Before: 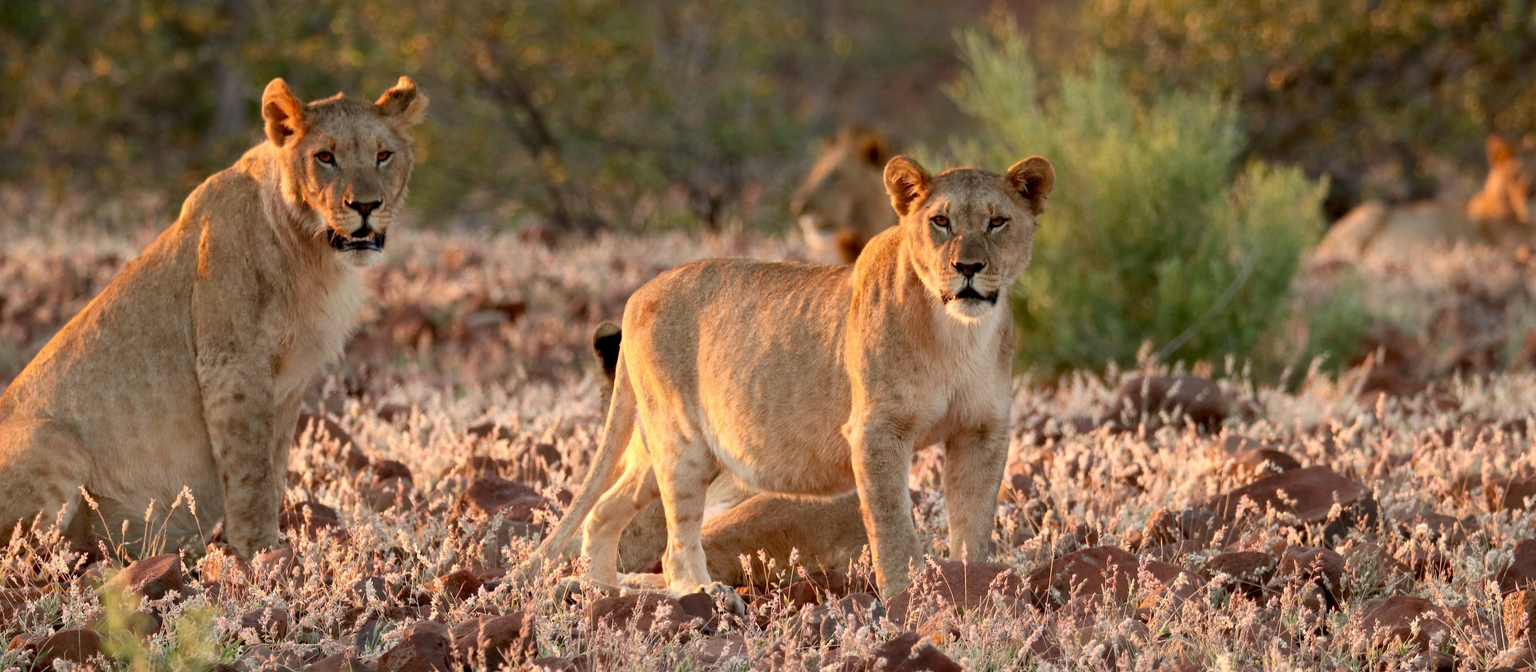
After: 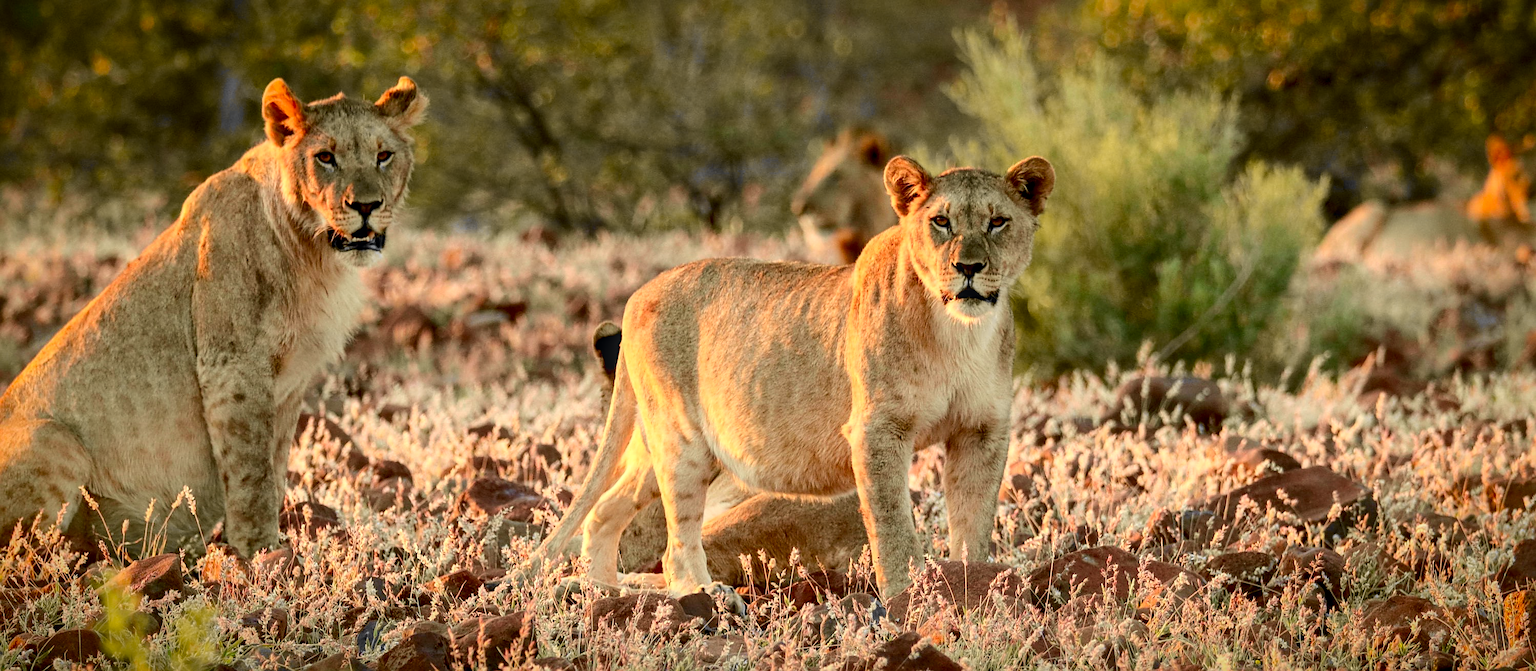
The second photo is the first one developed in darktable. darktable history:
local contrast: on, module defaults
tone curve: curves: ch0 [(0, 0) (0.071, 0.047) (0.266, 0.26) (0.483, 0.554) (0.753, 0.811) (1, 0.983)]; ch1 [(0, 0) (0.346, 0.307) (0.408, 0.387) (0.463, 0.465) (0.482, 0.493) (0.502, 0.5) (0.517, 0.502) (0.55, 0.548) (0.597, 0.61) (0.651, 0.698) (1, 1)]; ch2 [(0, 0) (0.346, 0.34) (0.434, 0.46) (0.485, 0.494) (0.5, 0.494) (0.517, 0.506) (0.526, 0.545) (0.583, 0.61) (0.625, 0.659) (1, 1)], color space Lab, independent channels, preserve colors none
vignetting: saturation 0.383, automatic ratio true
sharpen: on, module defaults
